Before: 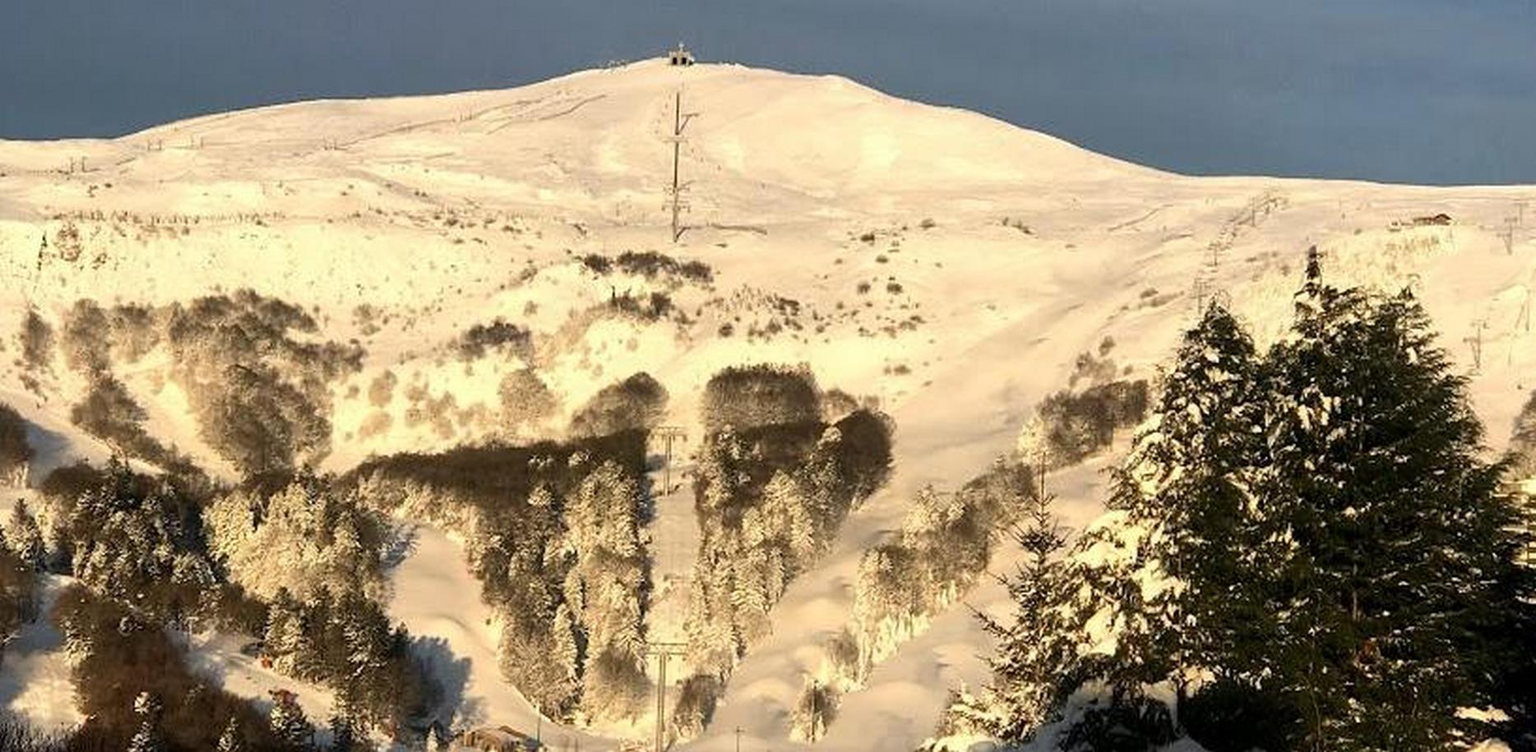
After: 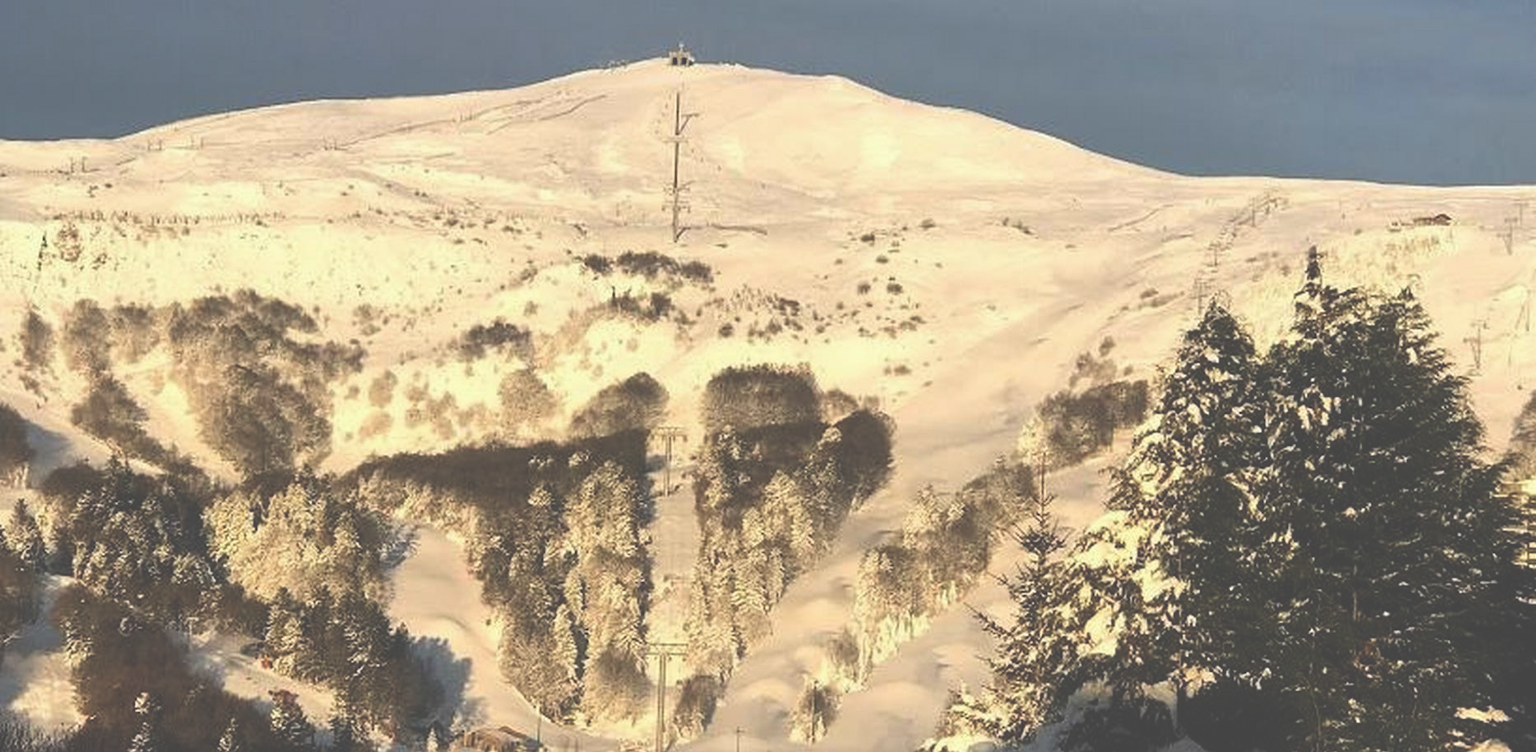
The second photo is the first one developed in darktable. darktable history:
exposure: black level correction -0.063, exposure -0.05 EV, compensate highlight preservation false
